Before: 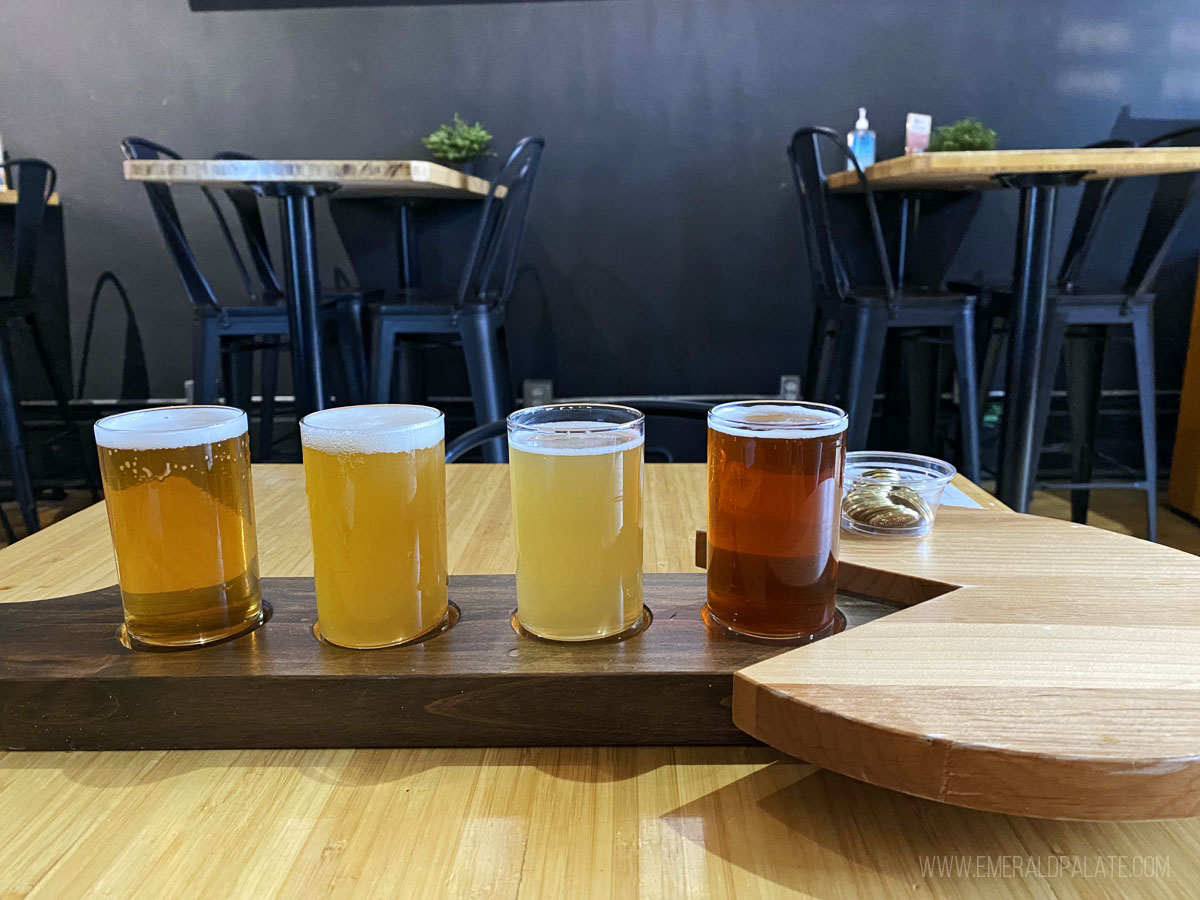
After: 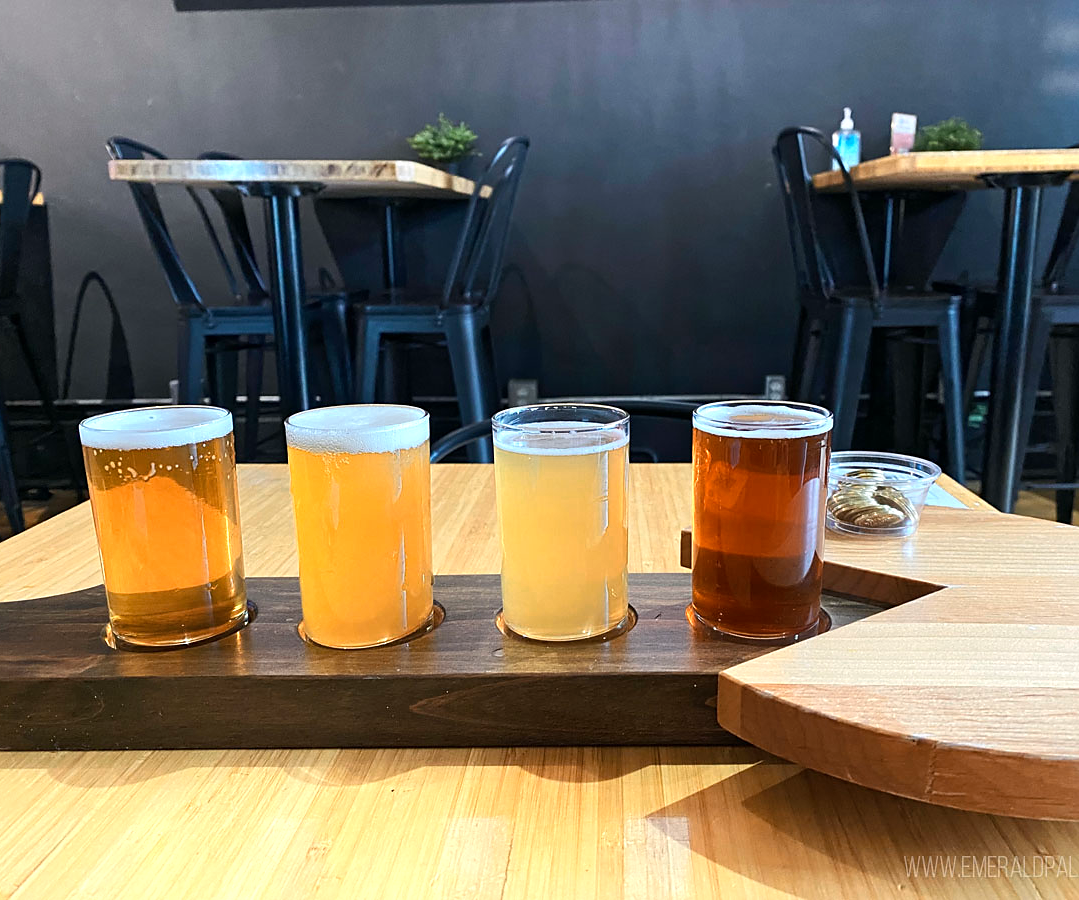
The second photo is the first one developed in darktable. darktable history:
sharpen: radius 1.459, amount 0.392, threshold 1.533
crop and rotate: left 1.305%, right 8.74%
color zones: curves: ch0 [(0.018, 0.548) (0.197, 0.654) (0.425, 0.447) (0.605, 0.658) (0.732, 0.579)]; ch1 [(0.105, 0.531) (0.224, 0.531) (0.386, 0.39) (0.618, 0.456) (0.732, 0.456) (0.956, 0.421)]; ch2 [(0.039, 0.583) (0.215, 0.465) (0.399, 0.544) (0.465, 0.548) (0.614, 0.447) (0.724, 0.43) (0.882, 0.623) (0.956, 0.632)]
